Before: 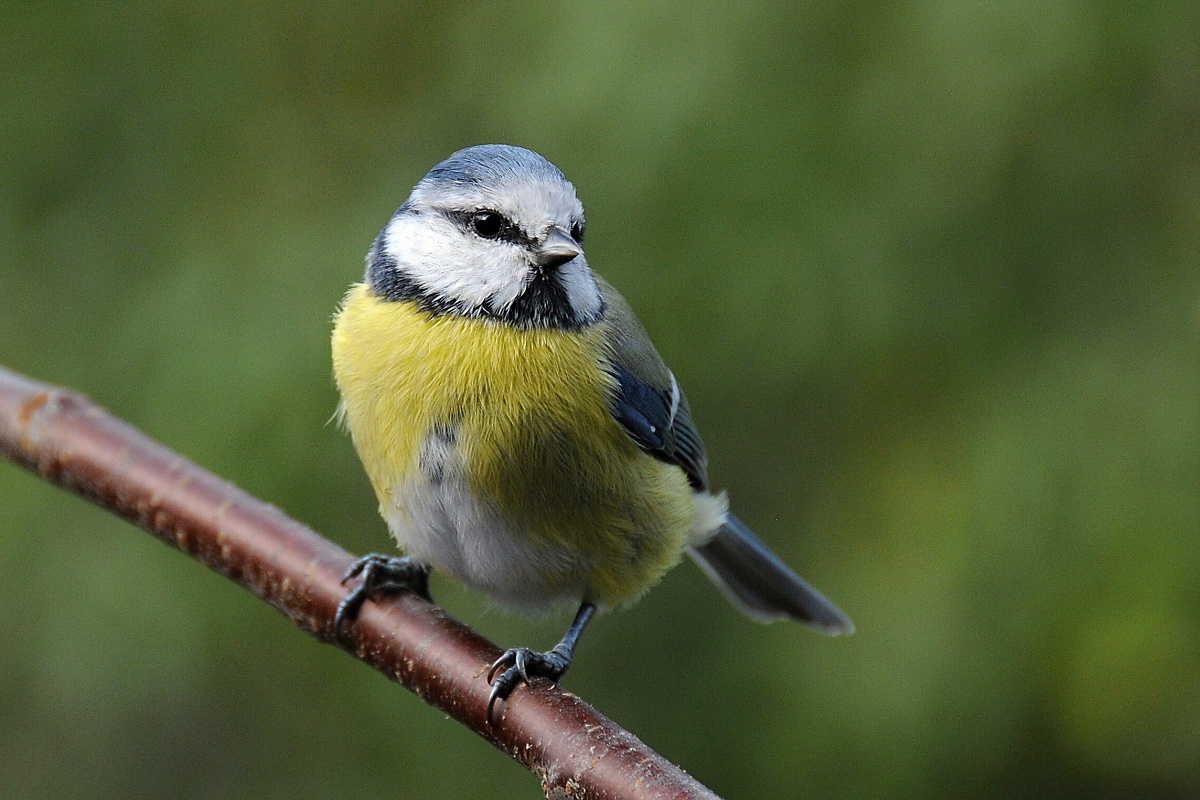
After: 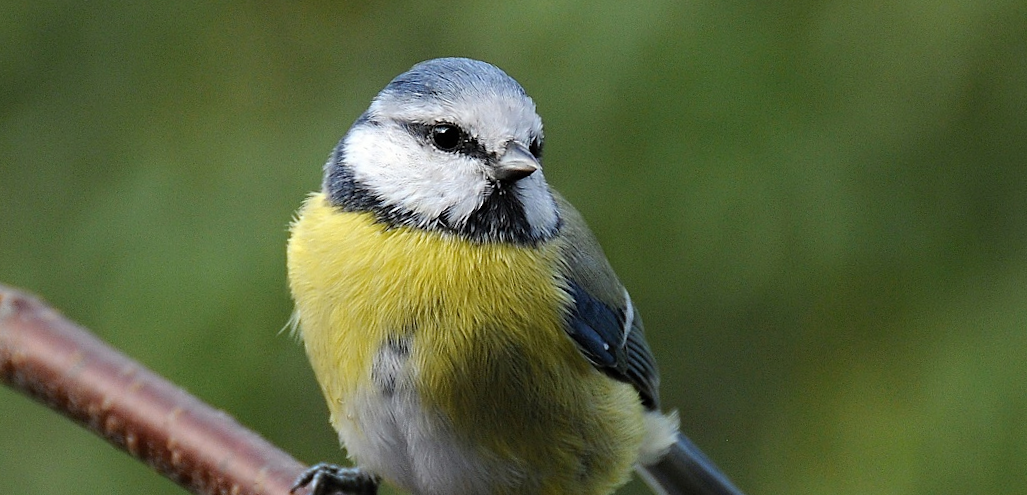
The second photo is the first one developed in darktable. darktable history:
rotate and perspective: rotation 1.57°, crop left 0.018, crop right 0.982, crop top 0.039, crop bottom 0.961
crop: left 3.015%, top 8.969%, right 9.647%, bottom 26.457%
